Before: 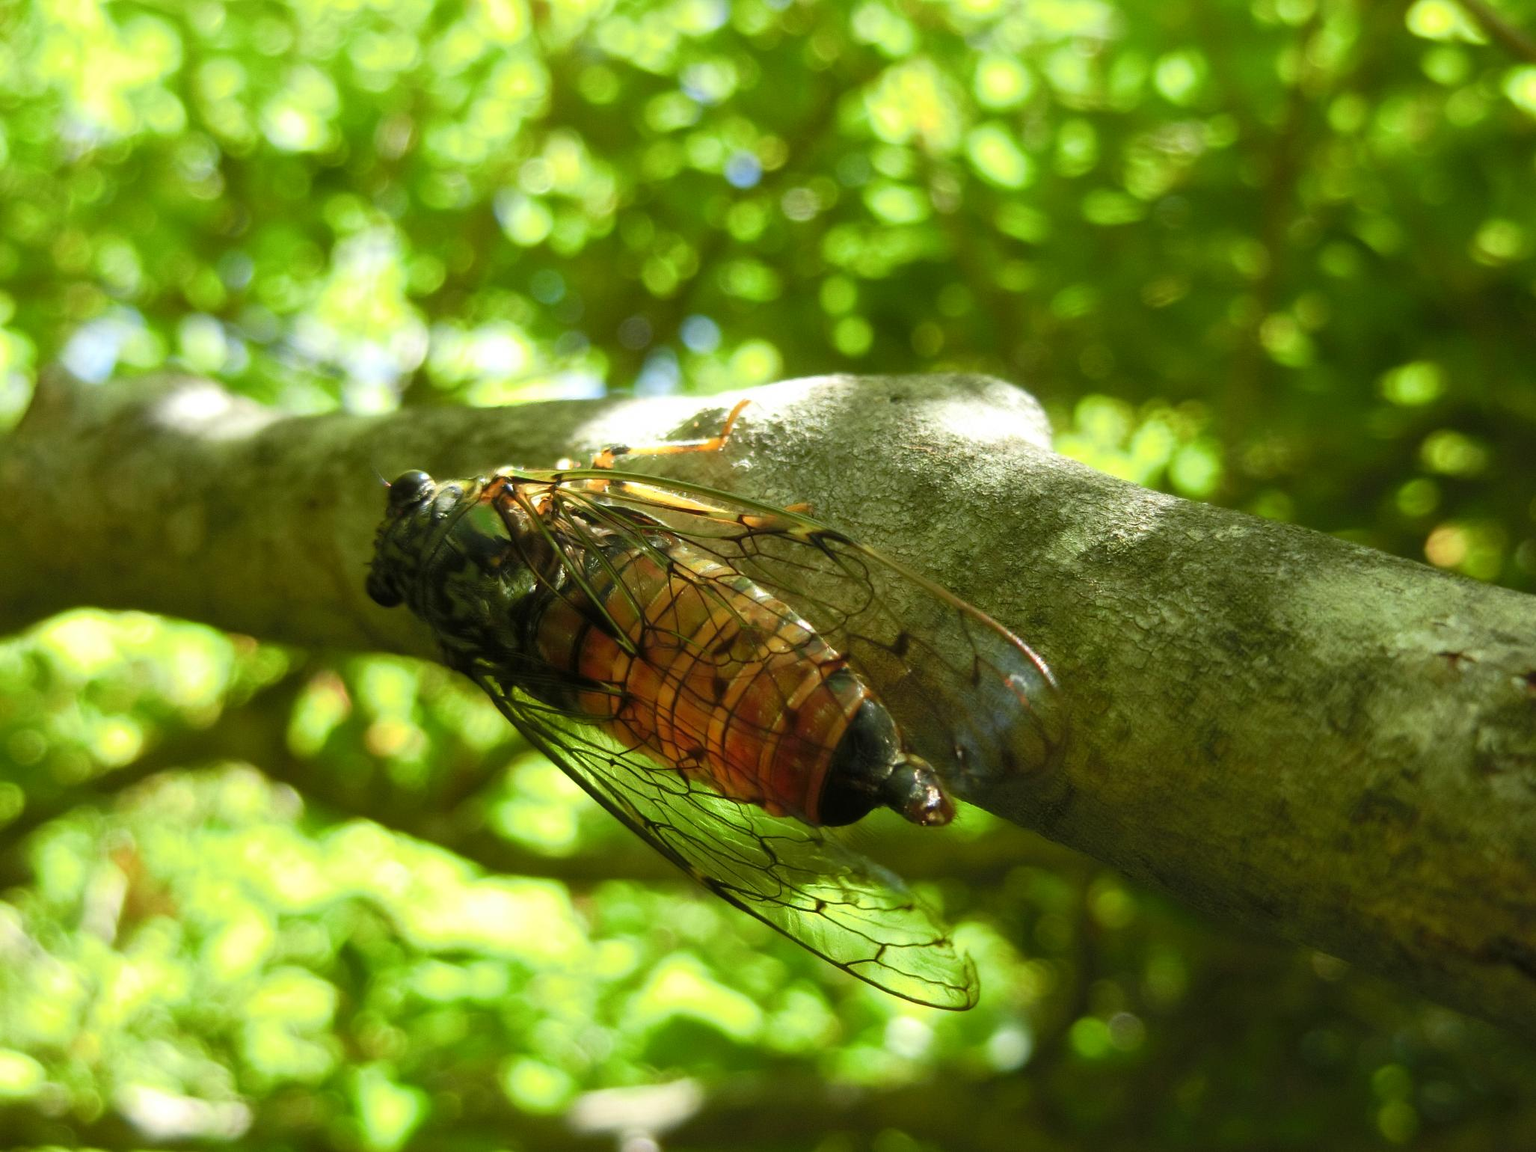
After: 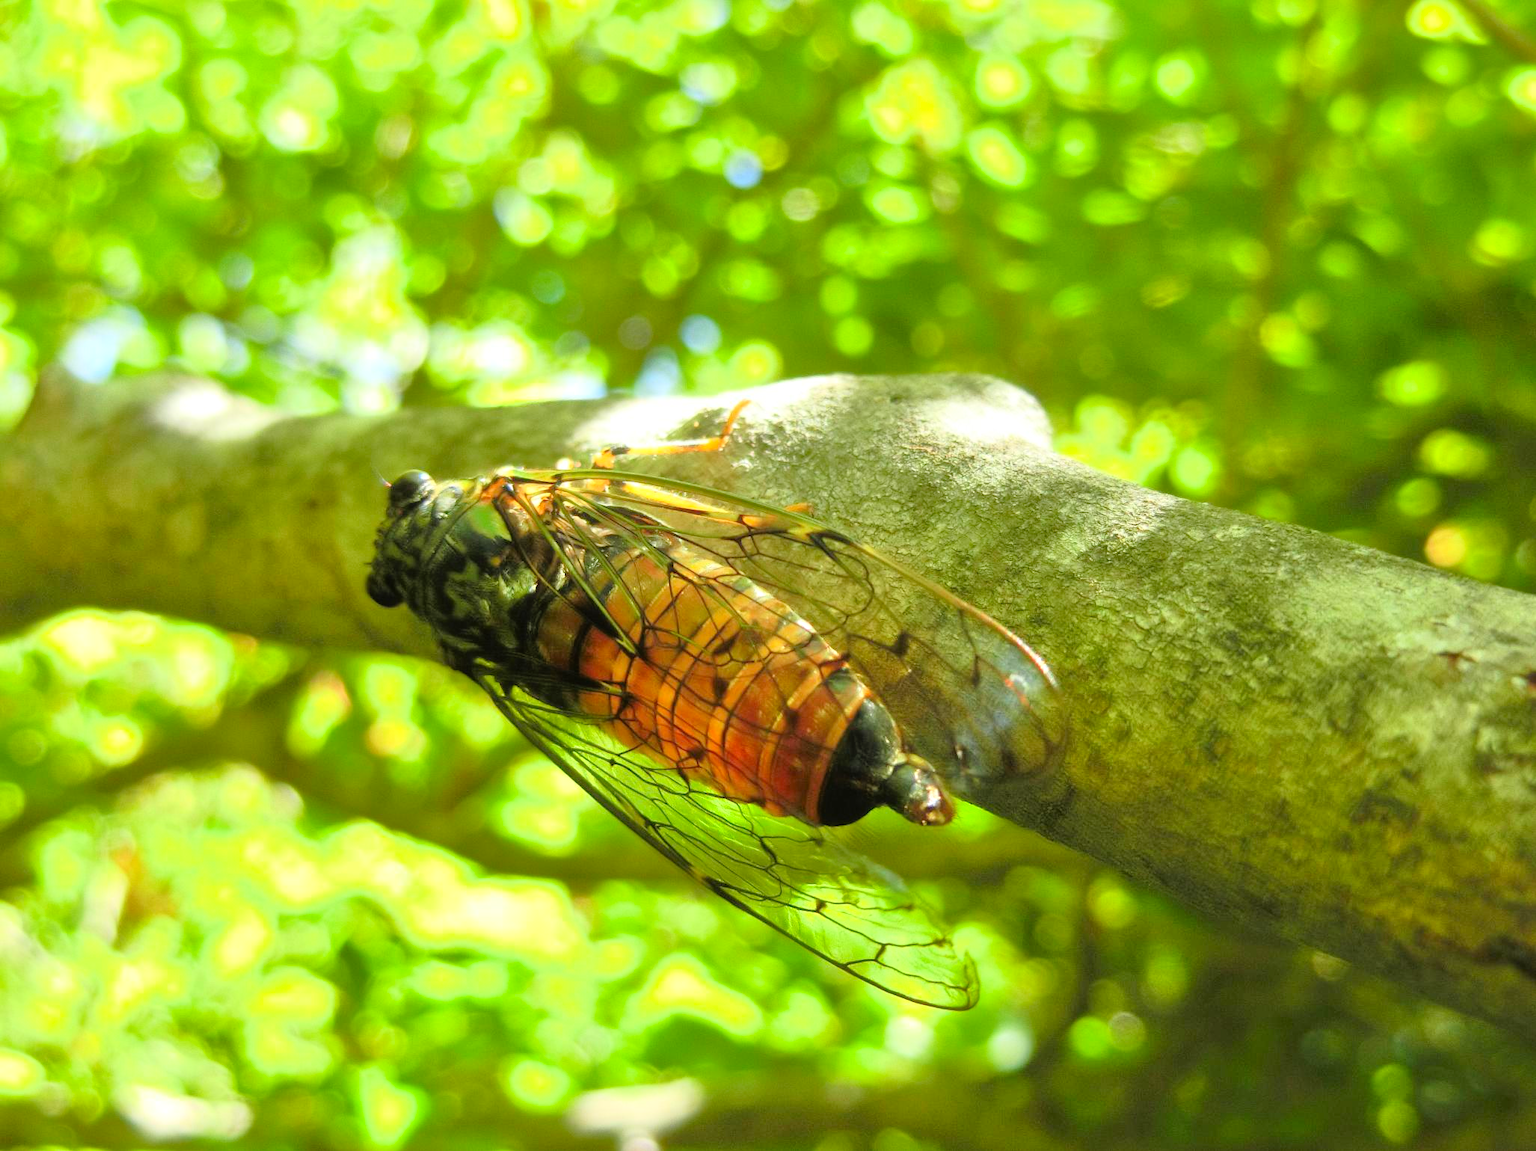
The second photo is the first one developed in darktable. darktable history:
tone equalizer: -7 EV 0.159 EV, -6 EV 0.602 EV, -5 EV 1.13 EV, -4 EV 1.31 EV, -3 EV 1.16 EV, -2 EV 0.6 EV, -1 EV 0.162 EV
contrast brightness saturation: contrast 0.2, brightness 0.16, saturation 0.224
